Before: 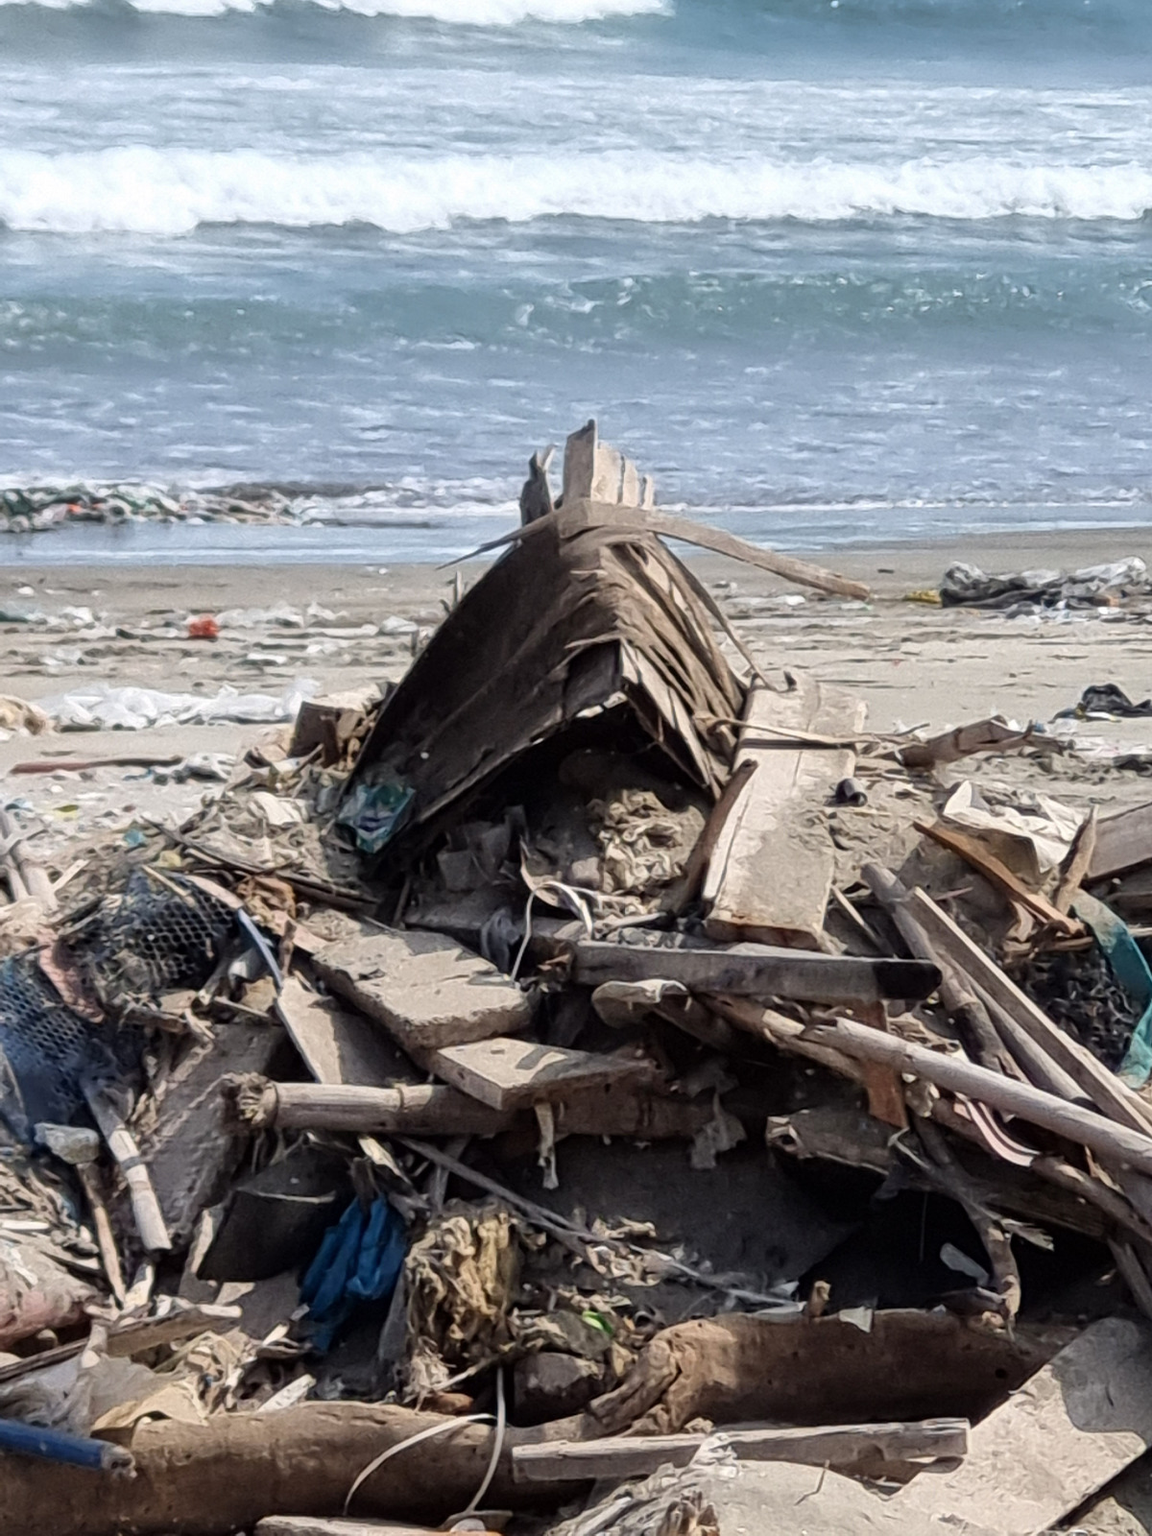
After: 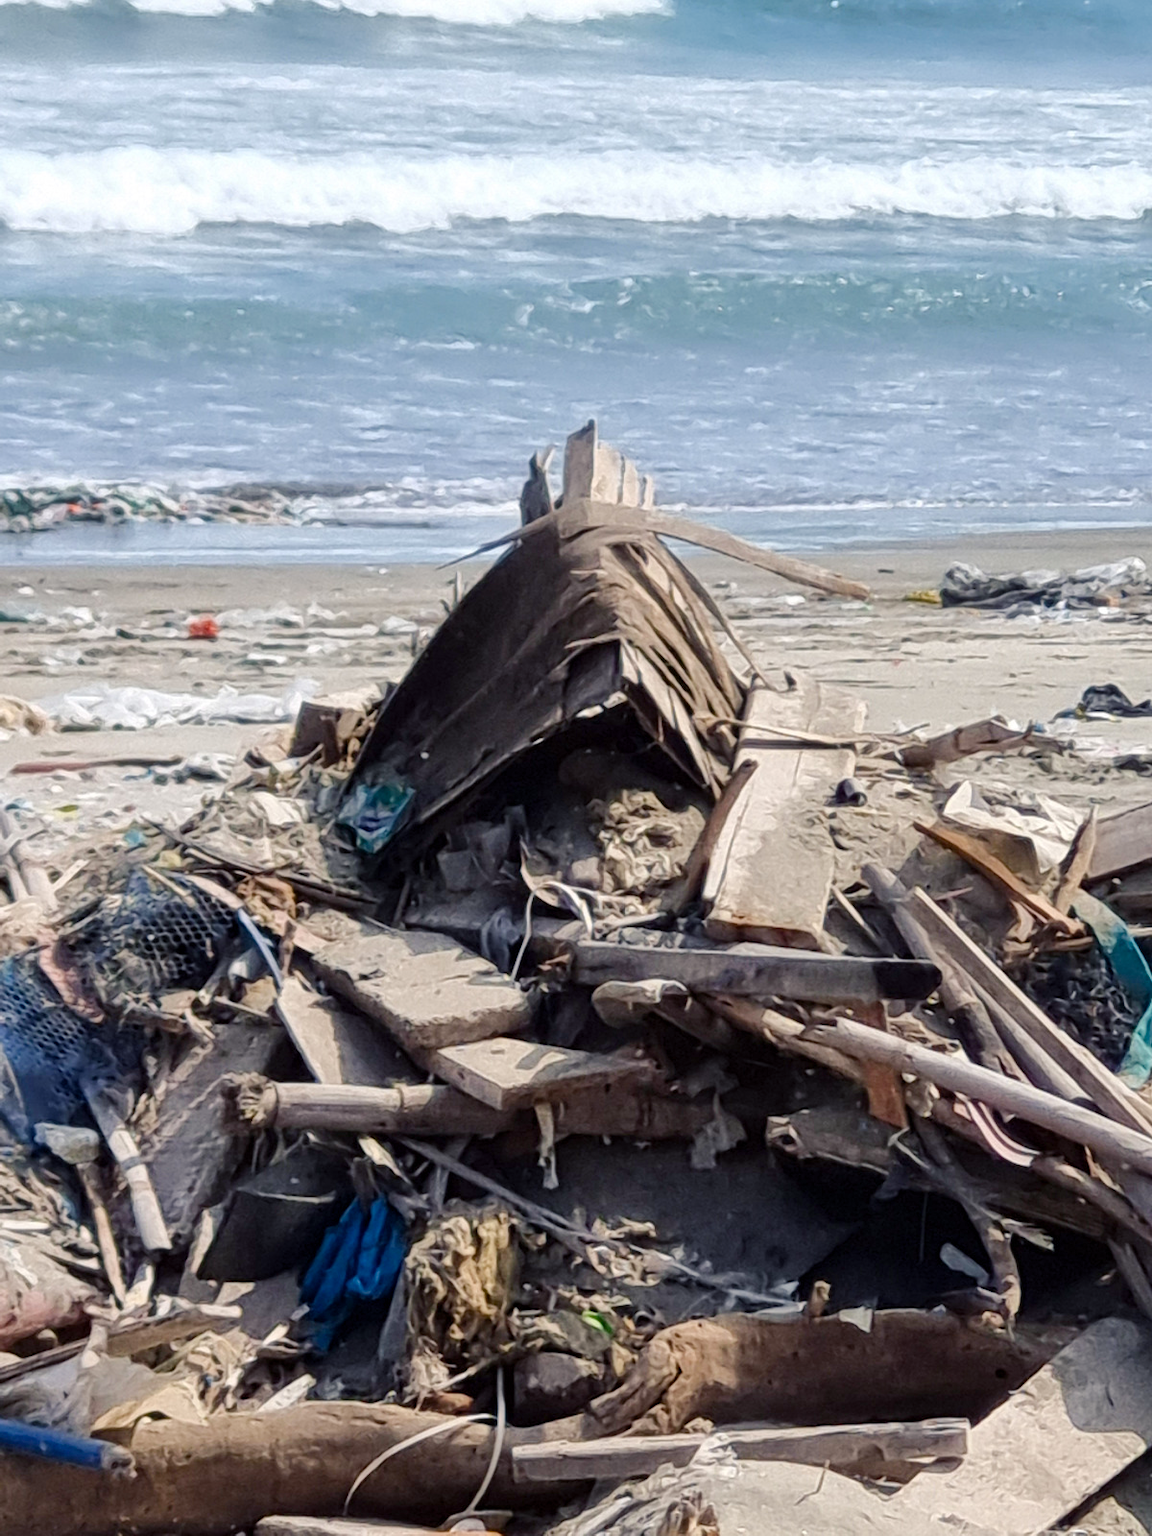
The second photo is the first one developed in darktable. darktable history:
color balance rgb: shadows lift › chroma 4.097%, shadows lift › hue 254.65°, linear chroma grading › global chroma 0.921%, perceptual saturation grading › global saturation 20%, perceptual saturation grading › highlights -24.994%, perceptual saturation grading › shadows 24.928%, perceptual brilliance grading › mid-tones 10.081%, perceptual brilliance grading › shadows 15.773%
